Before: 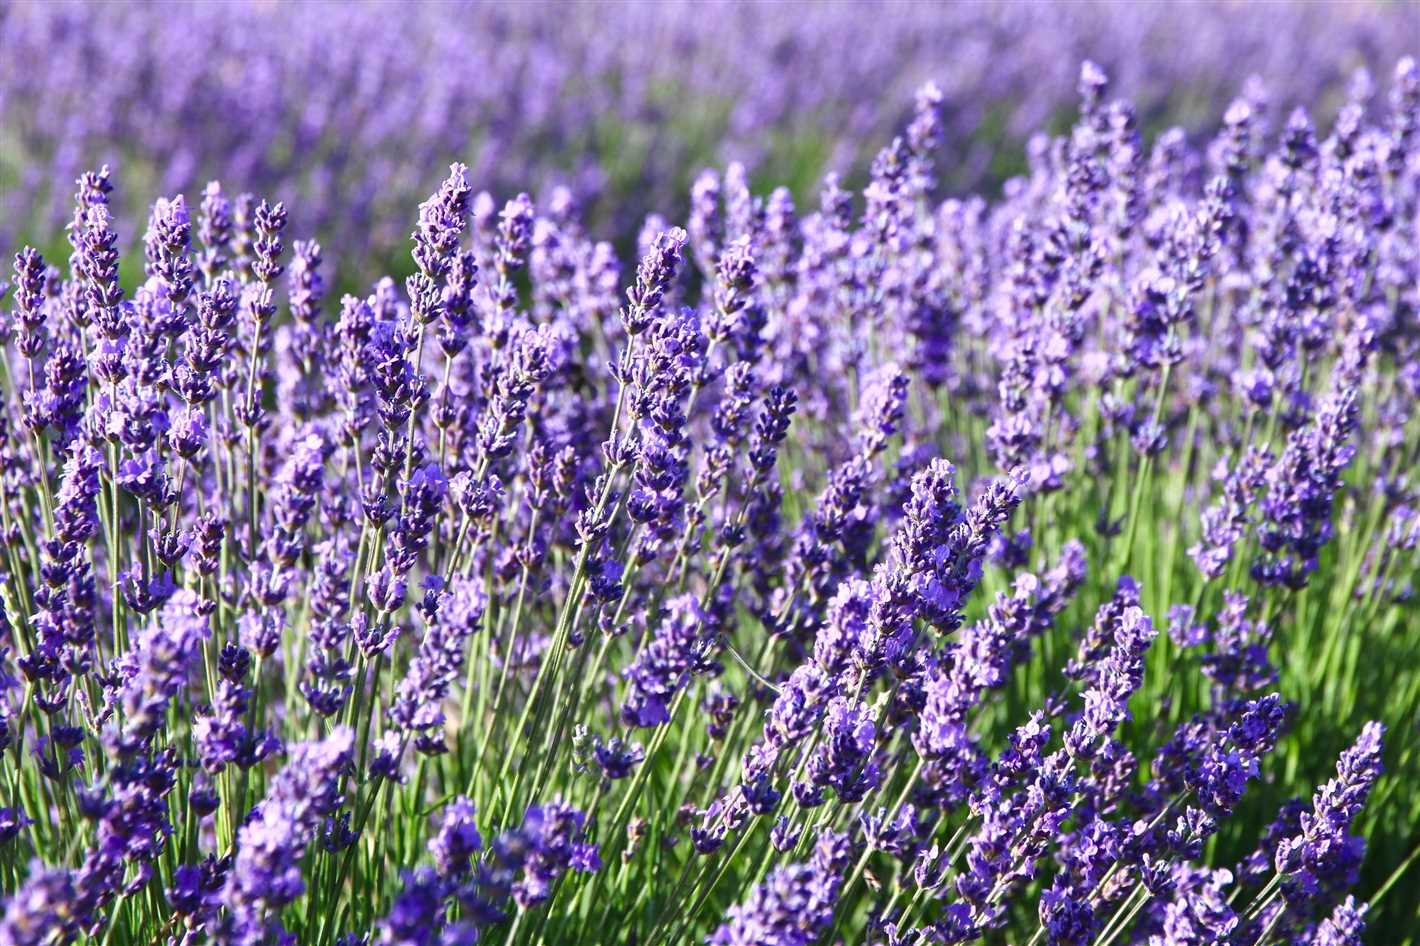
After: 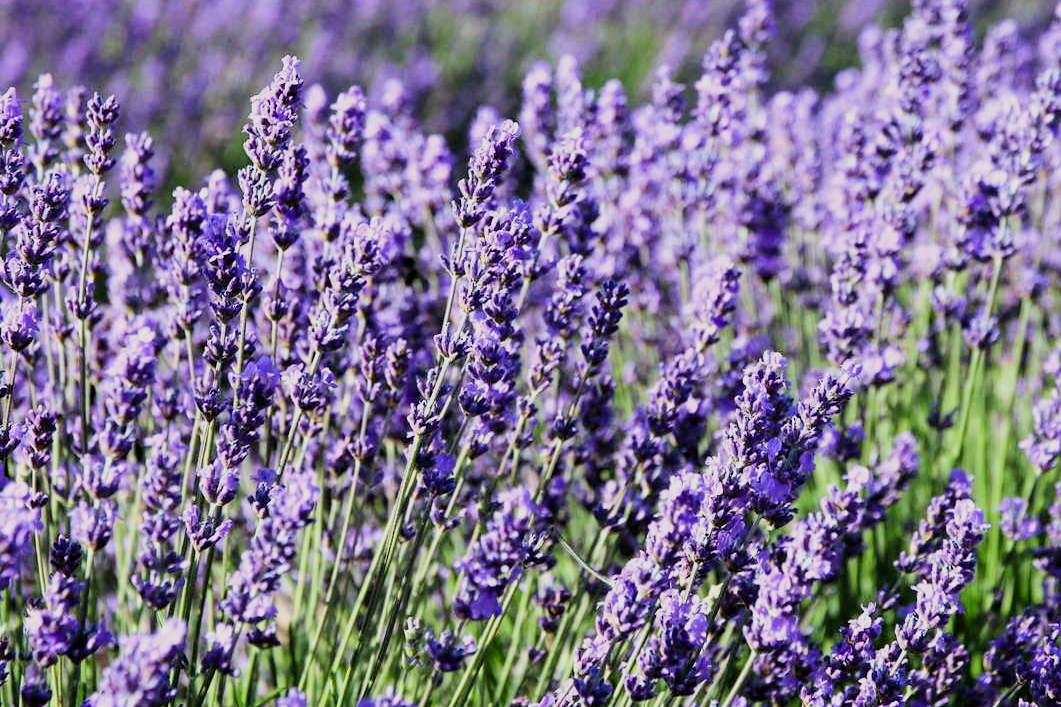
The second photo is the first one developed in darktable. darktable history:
crop and rotate: left 11.831%, top 11.346%, right 13.429%, bottom 13.899%
filmic rgb: black relative exposure -5 EV, hardness 2.88, contrast 1.3
